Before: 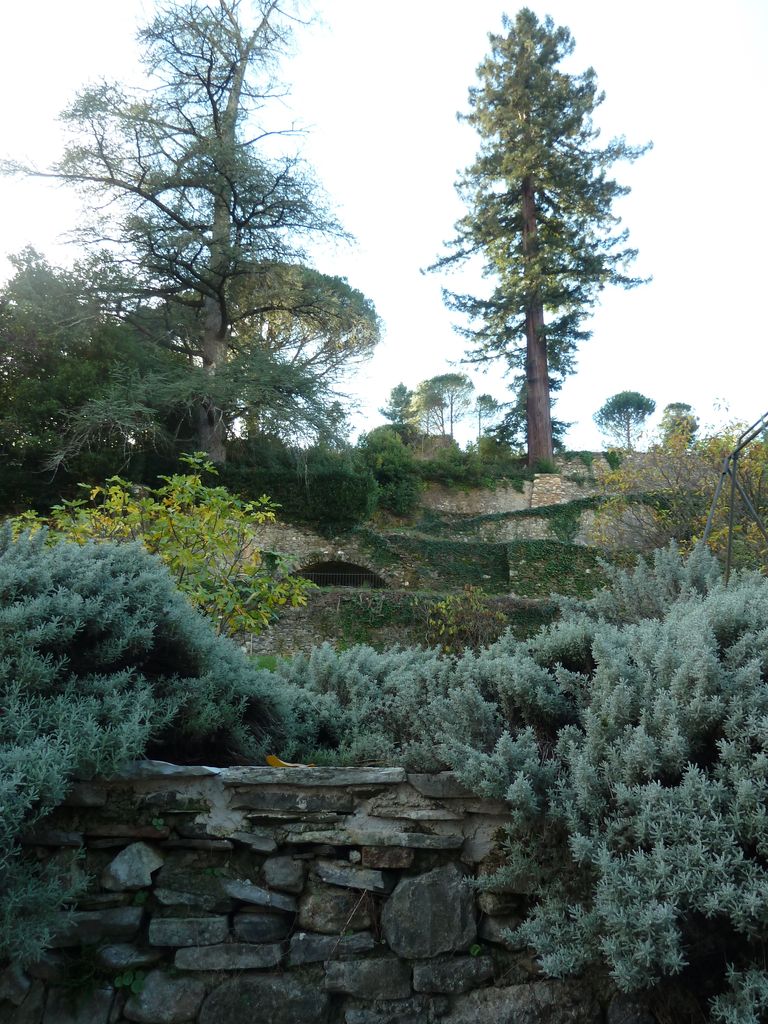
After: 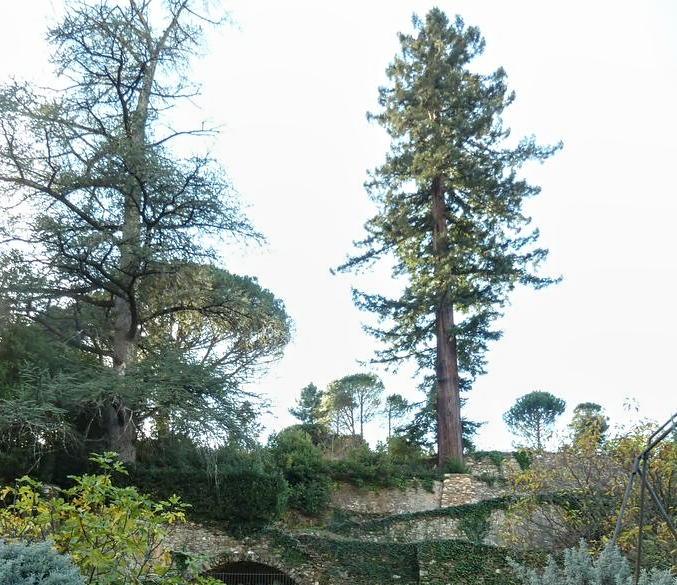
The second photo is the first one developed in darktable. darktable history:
local contrast: detail 110%
tone equalizer: on, module defaults
crop and rotate: left 11.812%, bottom 42.776%
contrast equalizer: octaves 7, y [[0.509, 0.514, 0.523, 0.542, 0.578, 0.603], [0.5 ×6], [0.509, 0.514, 0.523, 0.542, 0.578, 0.603], [0.001, 0.002, 0.003, 0.005, 0.01, 0.013], [0.001, 0.002, 0.003, 0.005, 0.01, 0.013]]
